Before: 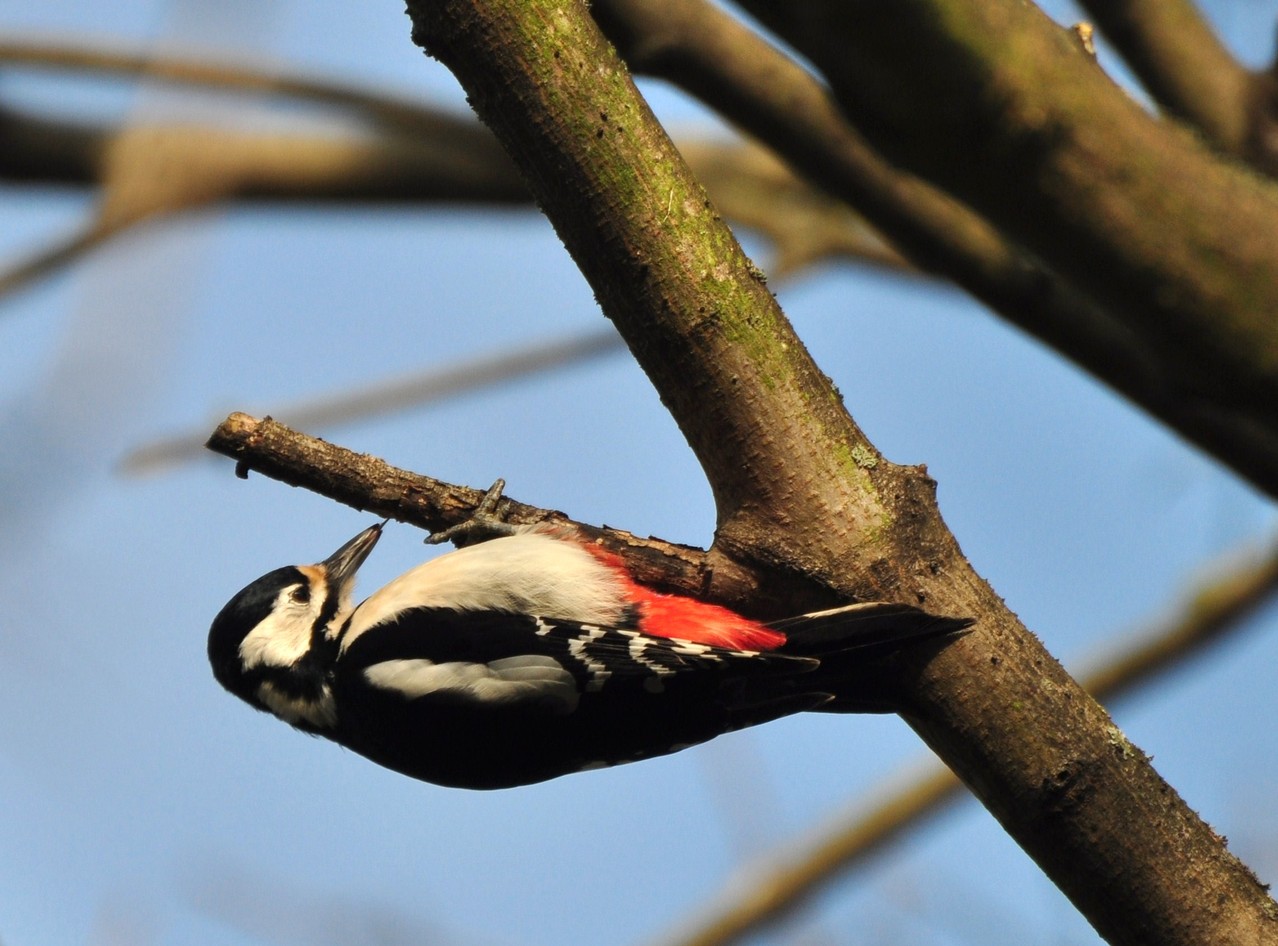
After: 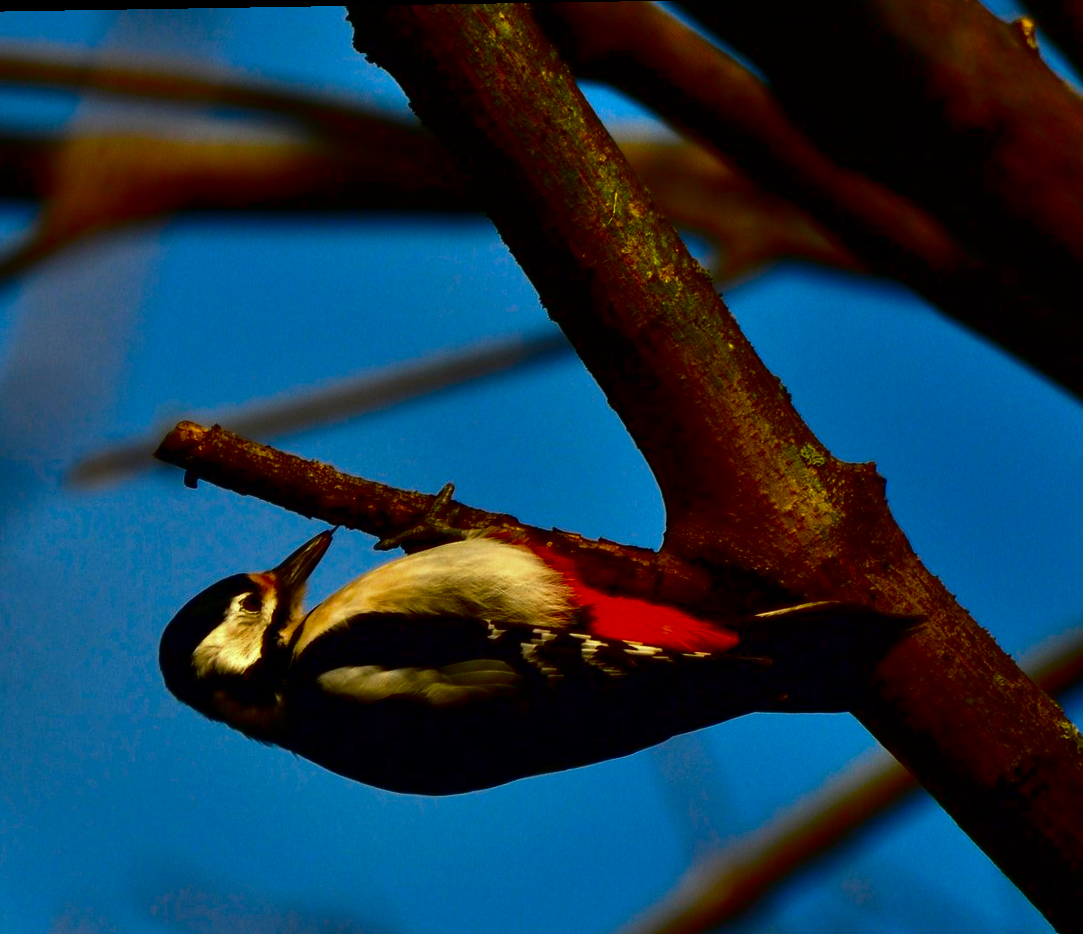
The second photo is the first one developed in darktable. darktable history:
crop and rotate: angle 0.931°, left 4.551%, top 0.802%, right 11.699%, bottom 2.504%
contrast brightness saturation: brightness -0.98, saturation 0.993
